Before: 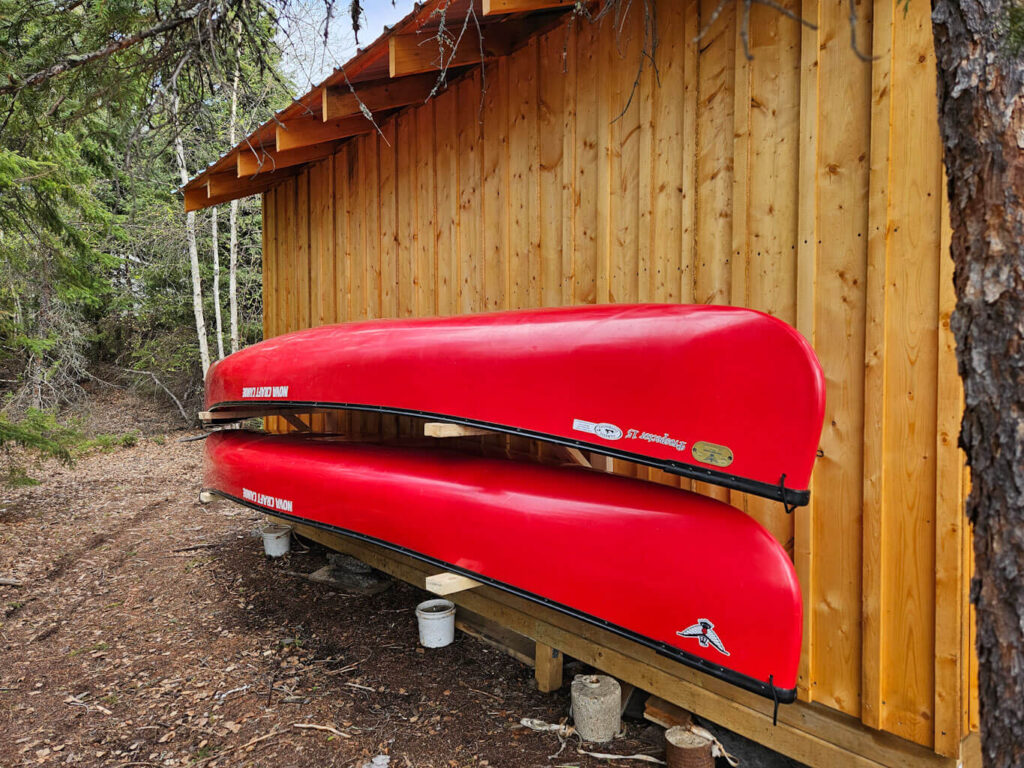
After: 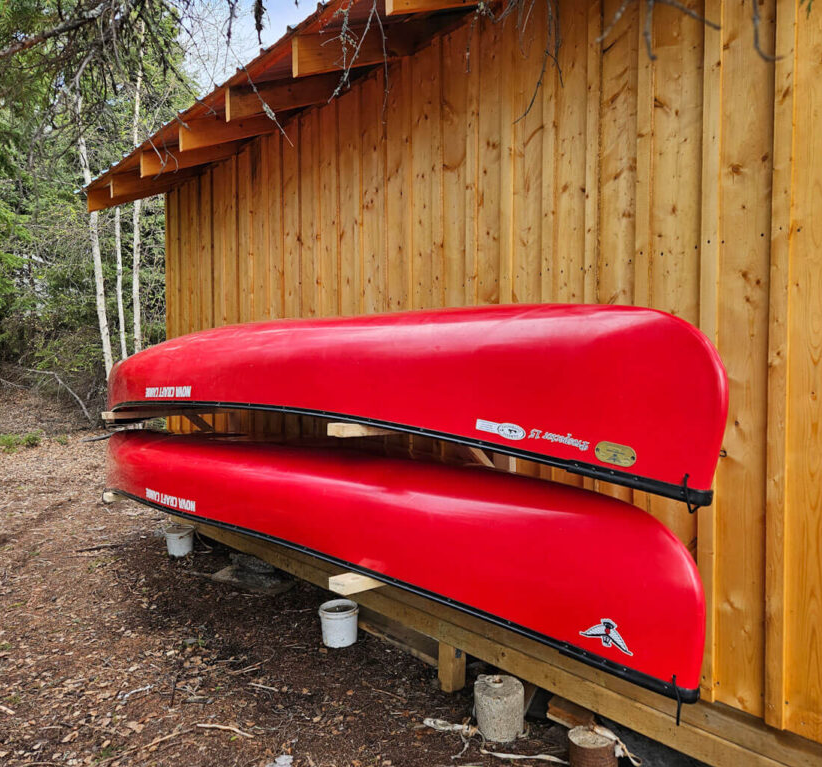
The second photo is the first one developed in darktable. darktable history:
crop and rotate: left 9.548%, right 10.127%
